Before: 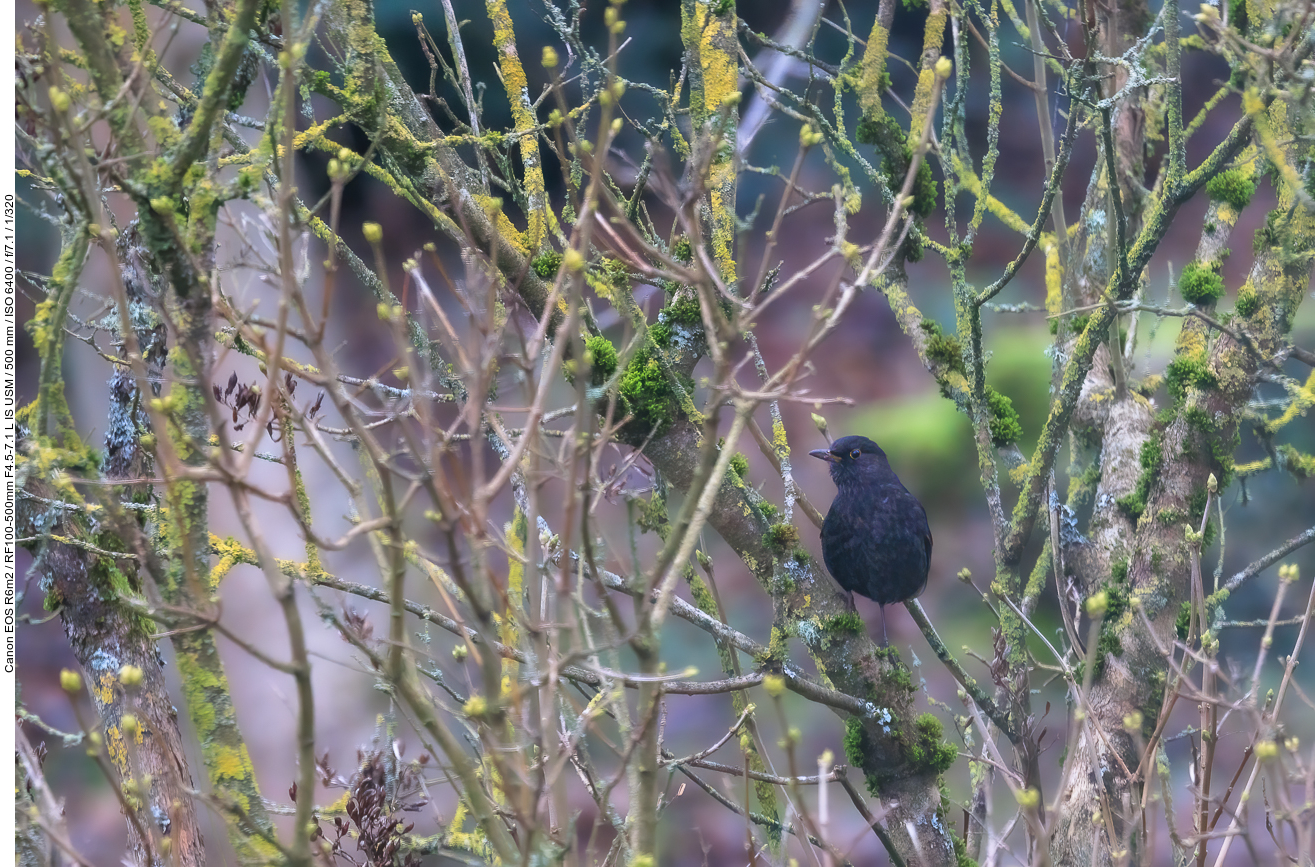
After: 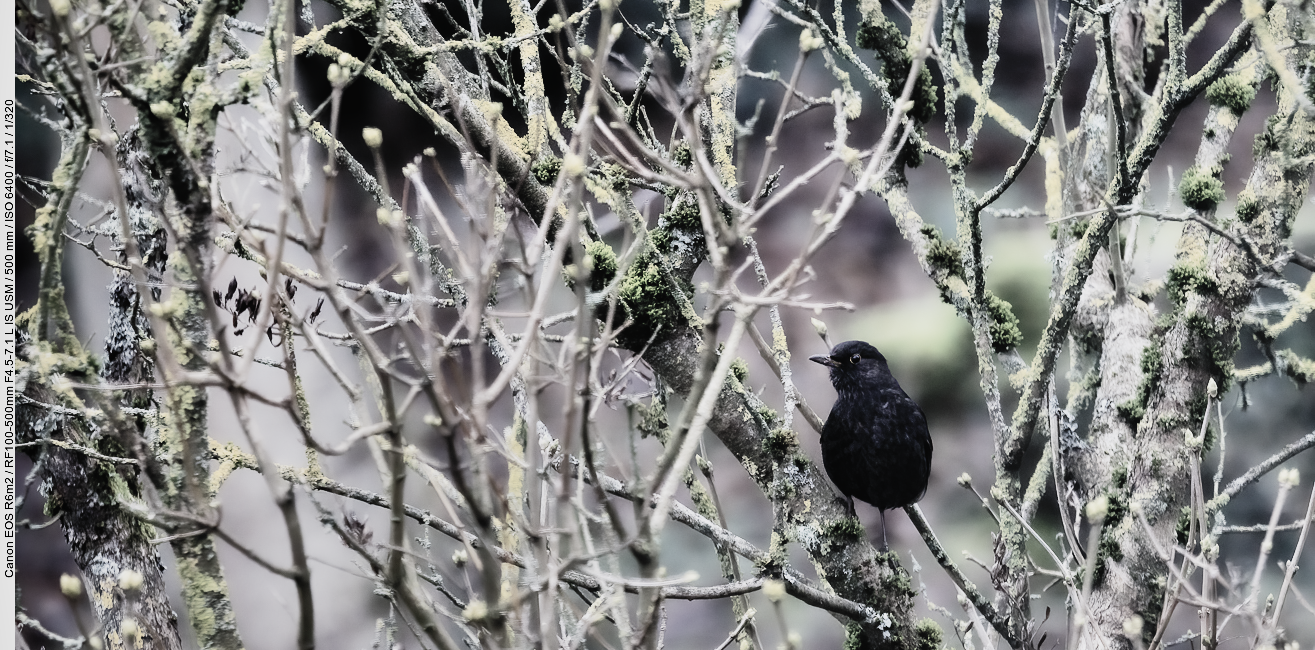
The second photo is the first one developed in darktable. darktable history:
tone equalizer: -8 EV -0.4 EV, -7 EV -0.396 EV, -6 EV -0.352 EV, -5 EV -0.188 EV, -3 EV 0.24 EV, -2 EV 0.327 EV, -1 EV 0.411 EV, +0 EV 0.407 EV, edges refinement/feathering 500, mask exposure compensation -1.57 EV, preserve details no
color zones: curves: ch1 [(0, 0.153) (0.143, 0.15) (0.286, 0.151) (0.429, 0.152) (0.571, 0.152) (0.714, 0.151) (0.857, 0.151) (1, 0.153)]
crop: top 11.048%, bottom 13.903%
exposure: compensate highlight preservation false
shadows and highlights: shadows 18.46, highlights -83.5, soften with gaussian
filmic rgb: black relative exposure -7.5 EV, white relative exposure 4.99 EV, hardness 3.33, contrast 1.298
tone curve: curves: ch0 [(0, 0.014) (0.17, 0.099) (0.392, 0.438) (0.725, 0.828) (0.872, 0.918) (1, 0.981)]; ch1 [(0, 0) (0.402, 0.36) (0.489, 0.491) (0.5, 0.503) (0.515, 0.52) (0.545, 0.574) (0.615, 0.662) (0.701, 0.725) (1, 1)]; ch2 [(0, 0) (0.42, 0.458) (0.485, 0.499) (0.503, 0.503) (0.531, 0.542) (0.561, 0.594) (0.644, 0.694) (0.717, 0.753) (1, 0.991)], preserve colors none
